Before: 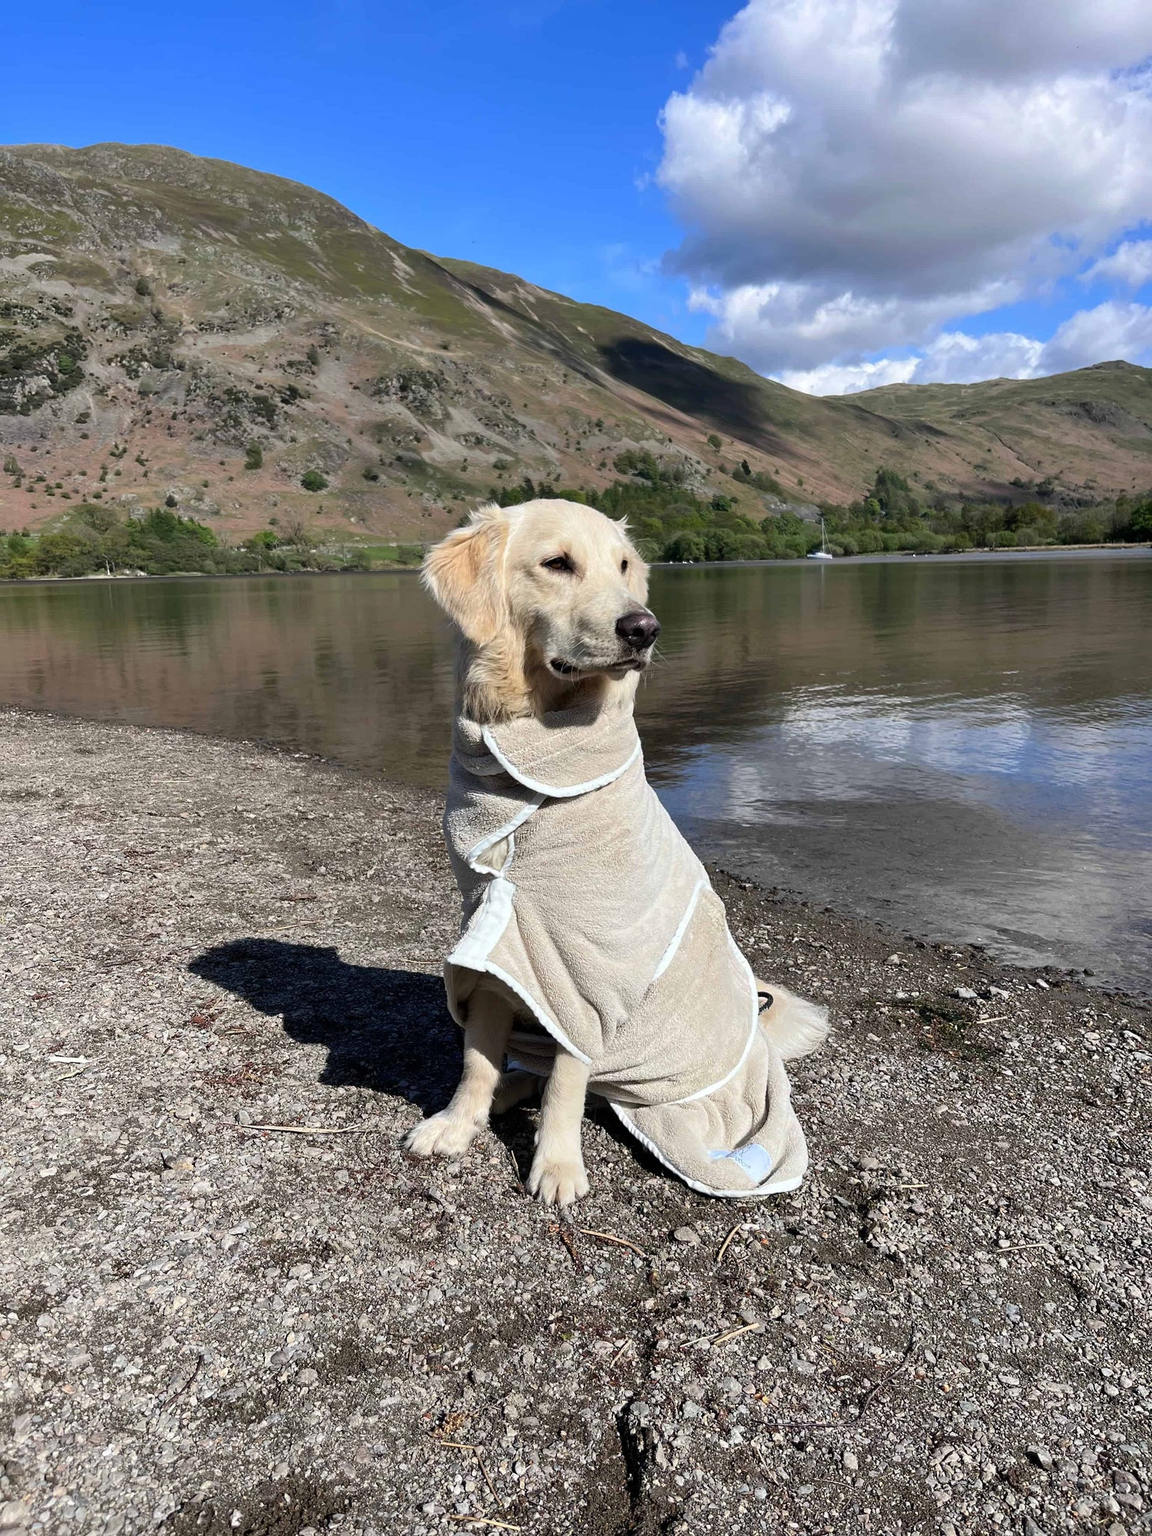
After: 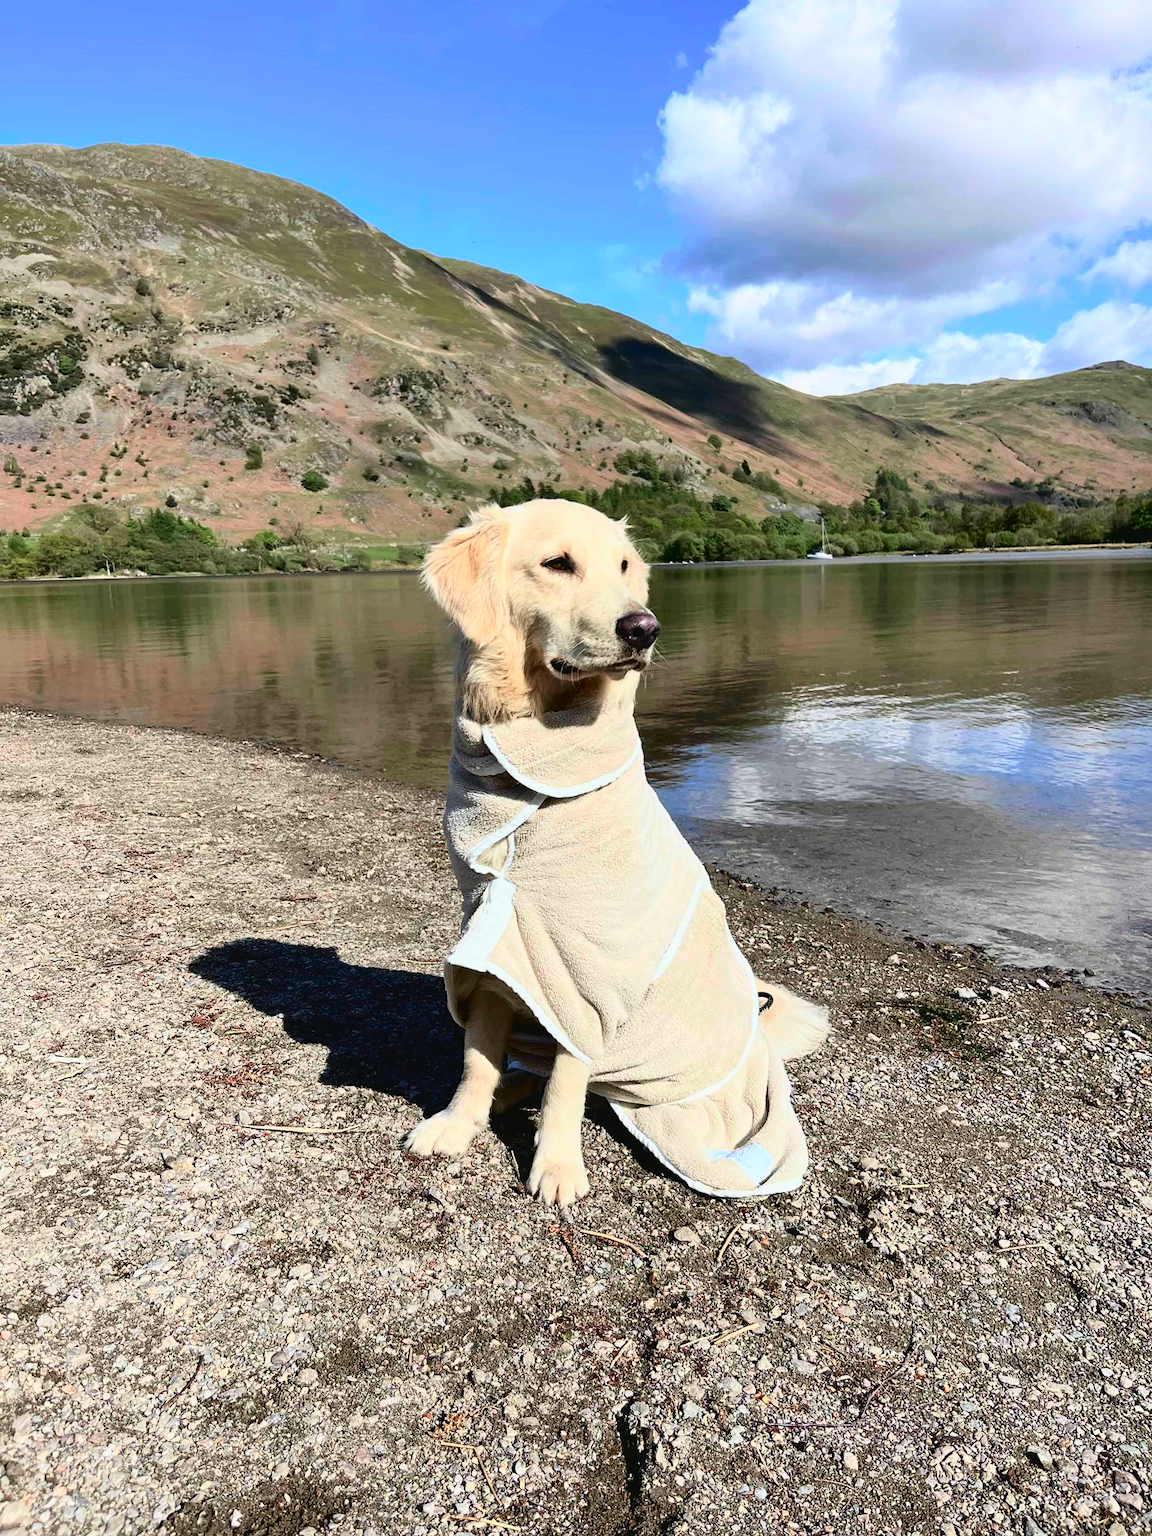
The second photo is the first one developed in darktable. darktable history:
tone curve: curves: ch0 [(0.003, 0.032) (0.037, 0.037) (0.142, 0.117) (0.279, 0.311) (0.405, 0.49) (0.526, 0.651) (0.722, 0.857) (0.875, 0.946) (1, 0.98)]; ch1 [(0, 0) (0.305, 0.325) (0.453, 0.437) (0.482, 0.474) (0.501, 0.498) (0.515, 0.523) (0.559, 0.591) (0.6, 0.643) (0.656, 0.707) (1, 1)]; ch2 [(0, 0) (0.323, 0.277) (0.424, 0.396) (0.479, 0.484) (0.499, 0.502) (0.515, 0.537) (0.573, 0.602) (0.653, 0.675) (0.75, 0.756) (1, 1)], color space Lab, independent channels, preserve colors none
